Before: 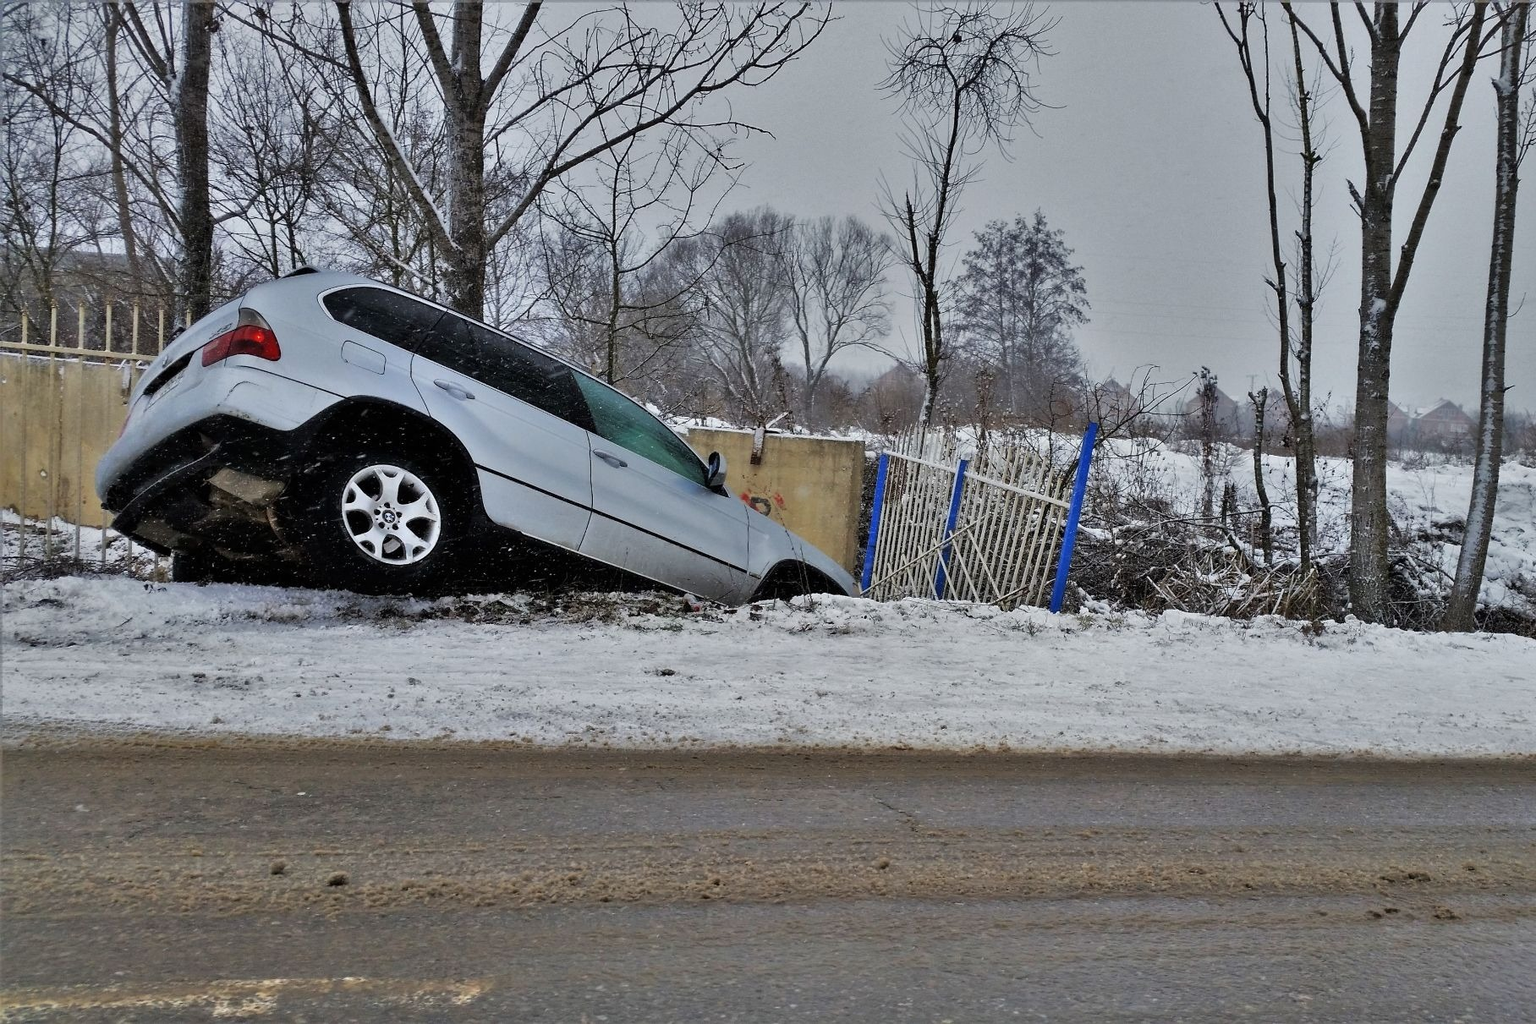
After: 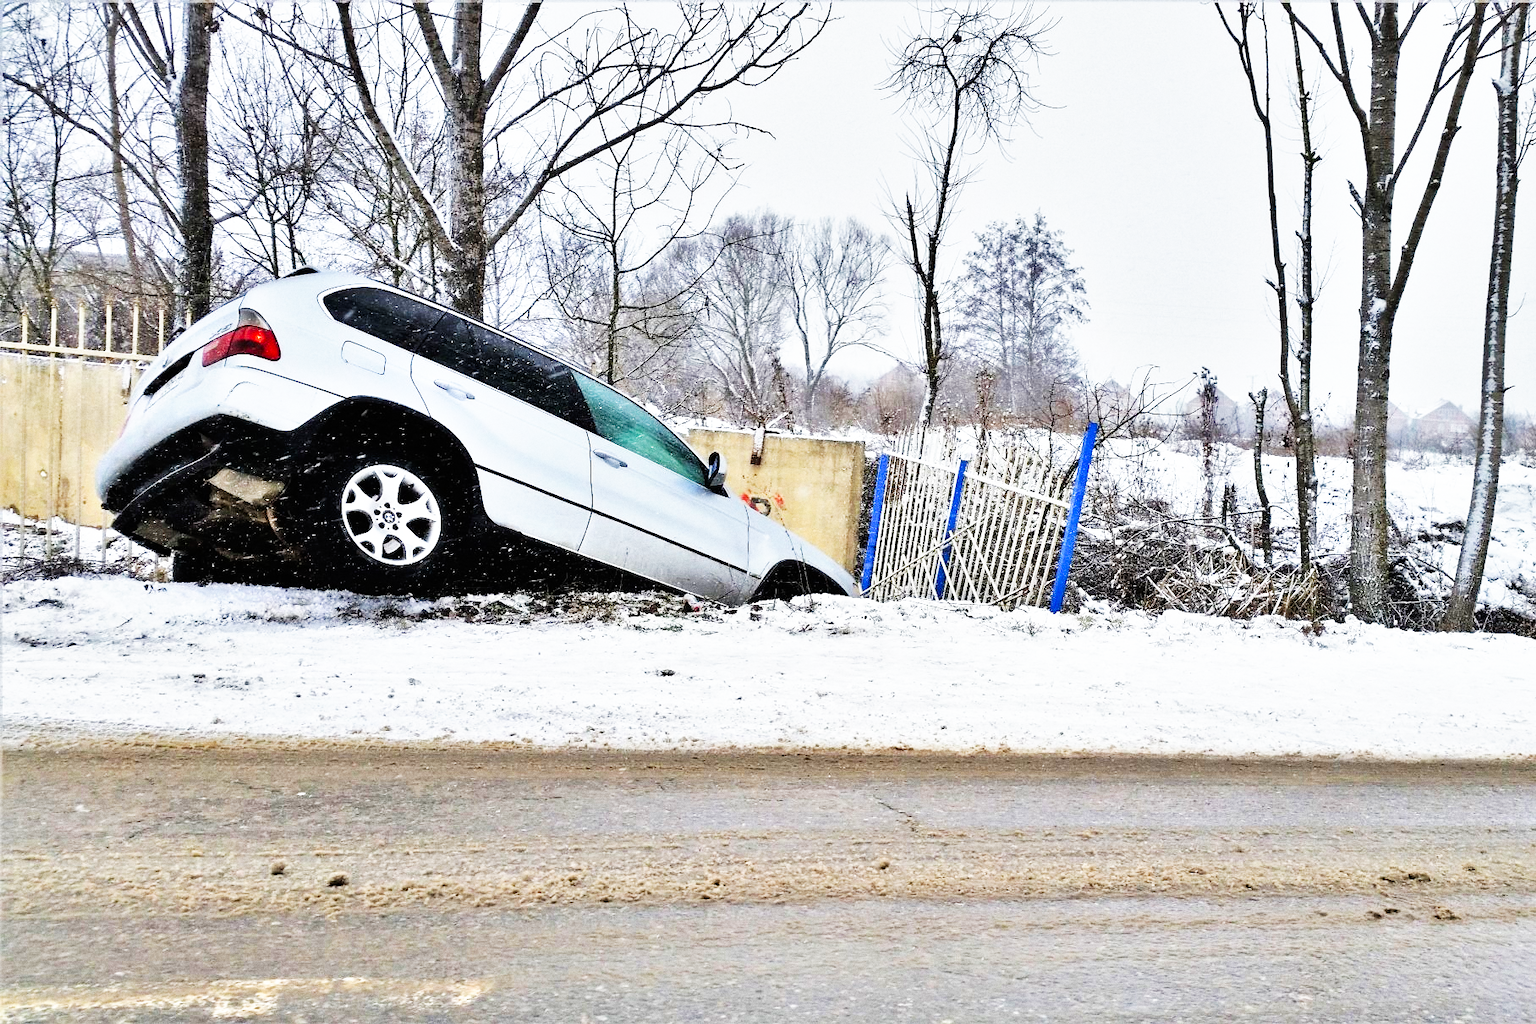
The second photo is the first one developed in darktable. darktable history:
base curve: curves: ch0 [(0, 0) (0.007, 0.004) (0.027, 0.03) (0.046, 0.07) (0.207, 0.54) (0.442, 0.872) (0.673, 0.972) (1, 1)], preserve colors none
exposure: exposure 0.556 EV, compensate highlight preservation false
grain: coarseness 7.08 ISO, strength 21.67%, mid-tones bias 59.58%
